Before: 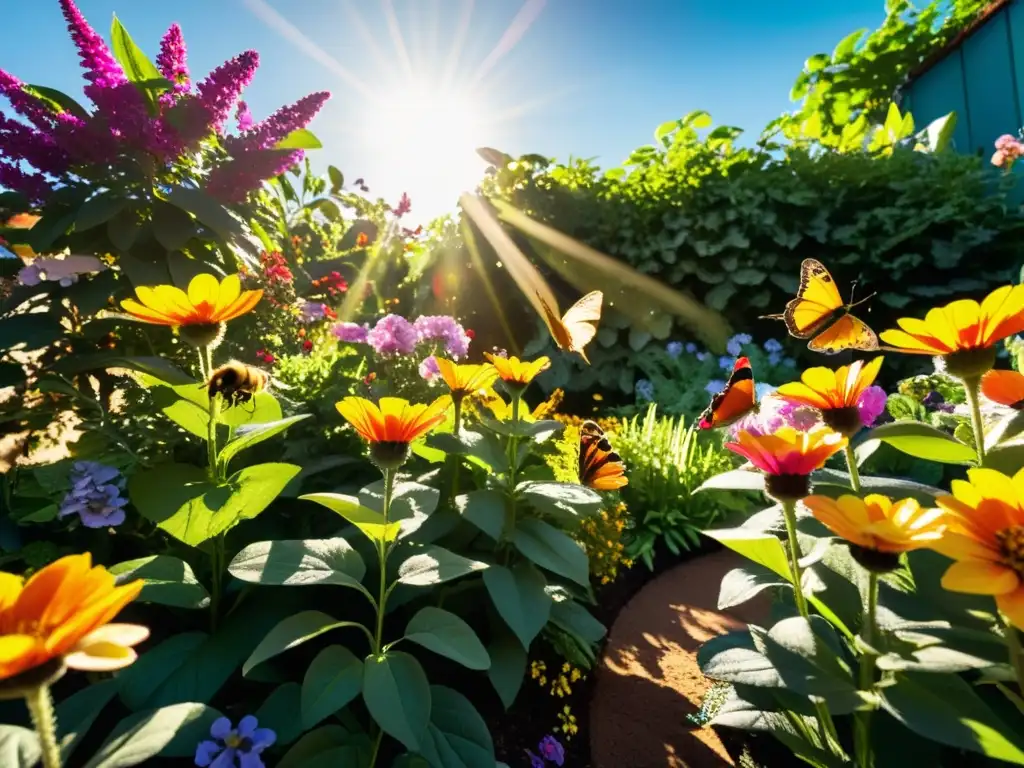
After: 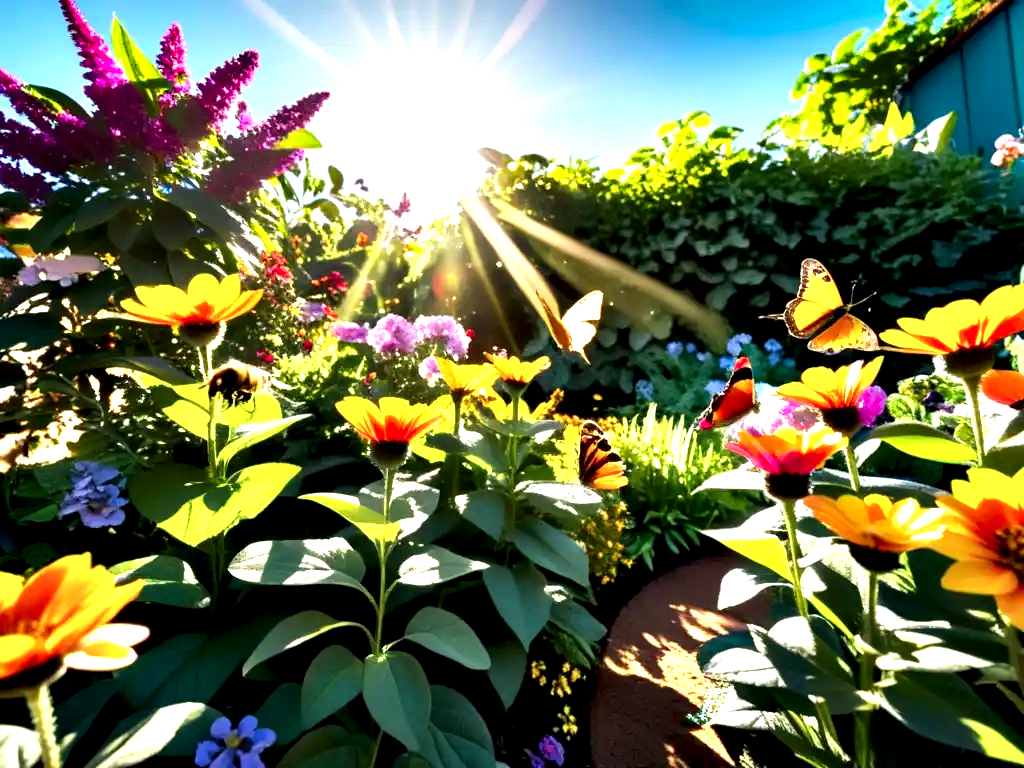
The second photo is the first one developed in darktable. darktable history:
contrast equalizer: octaves 7, y [[0.6 ×6], [0.55 ×6], [0 ×6], [0 ×6], [0 ×6]]
exposure: exposure 0.497 EV, compensate exposure bias true, compensate highlight preservation false
